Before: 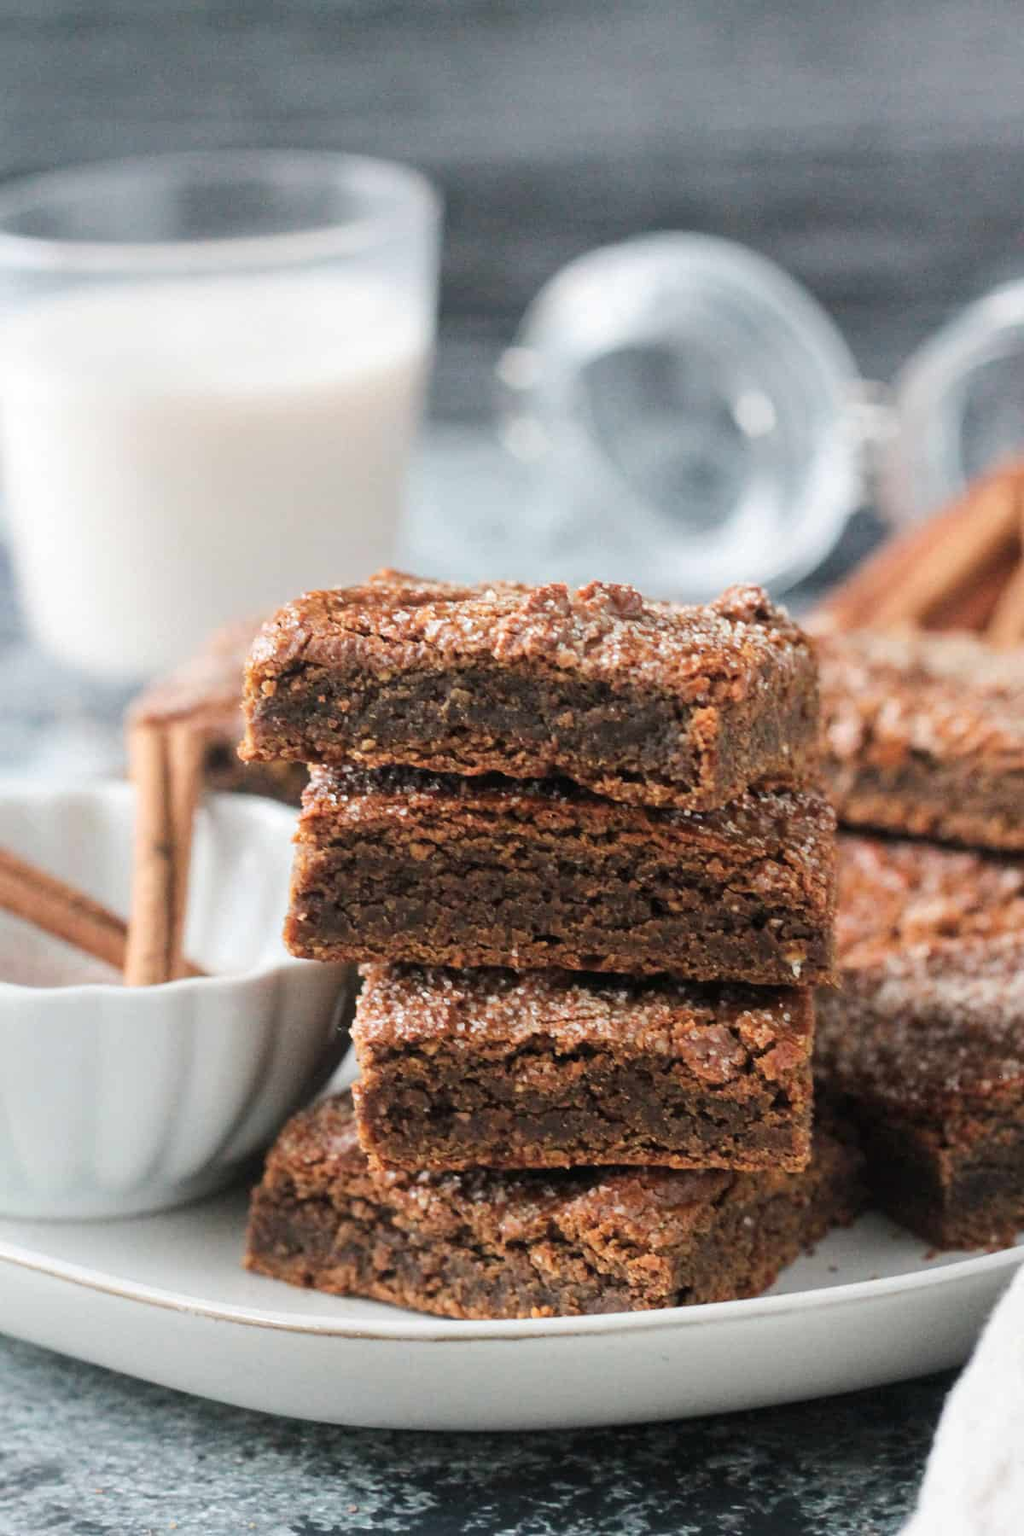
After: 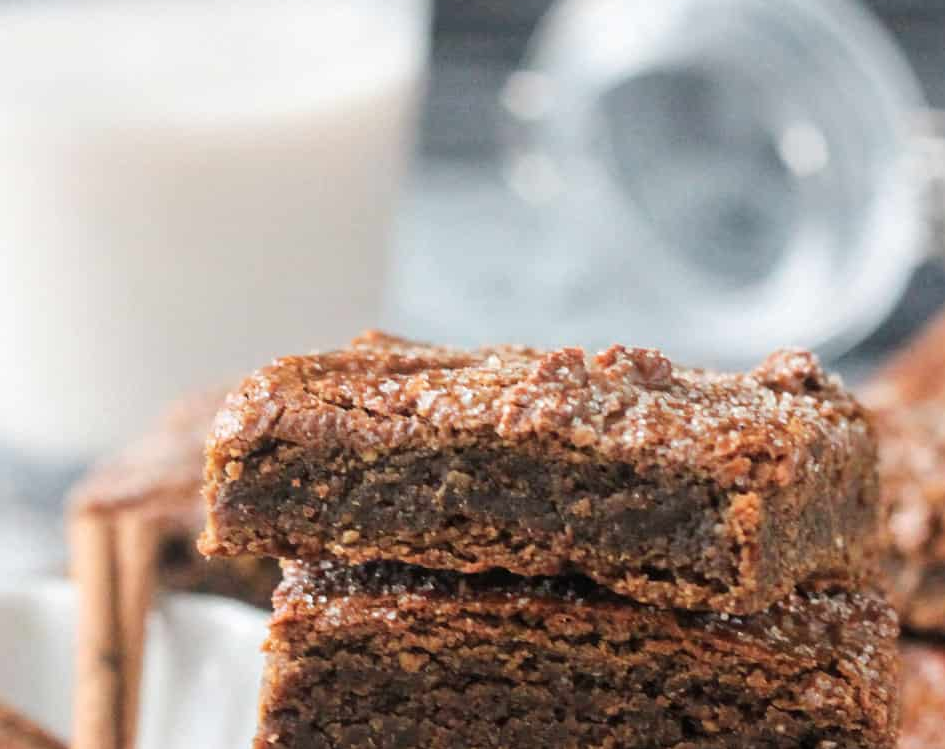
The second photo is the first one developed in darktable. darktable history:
crop: left 6.765%, top 18.704%, right 14.407%, bottom 39.676%
